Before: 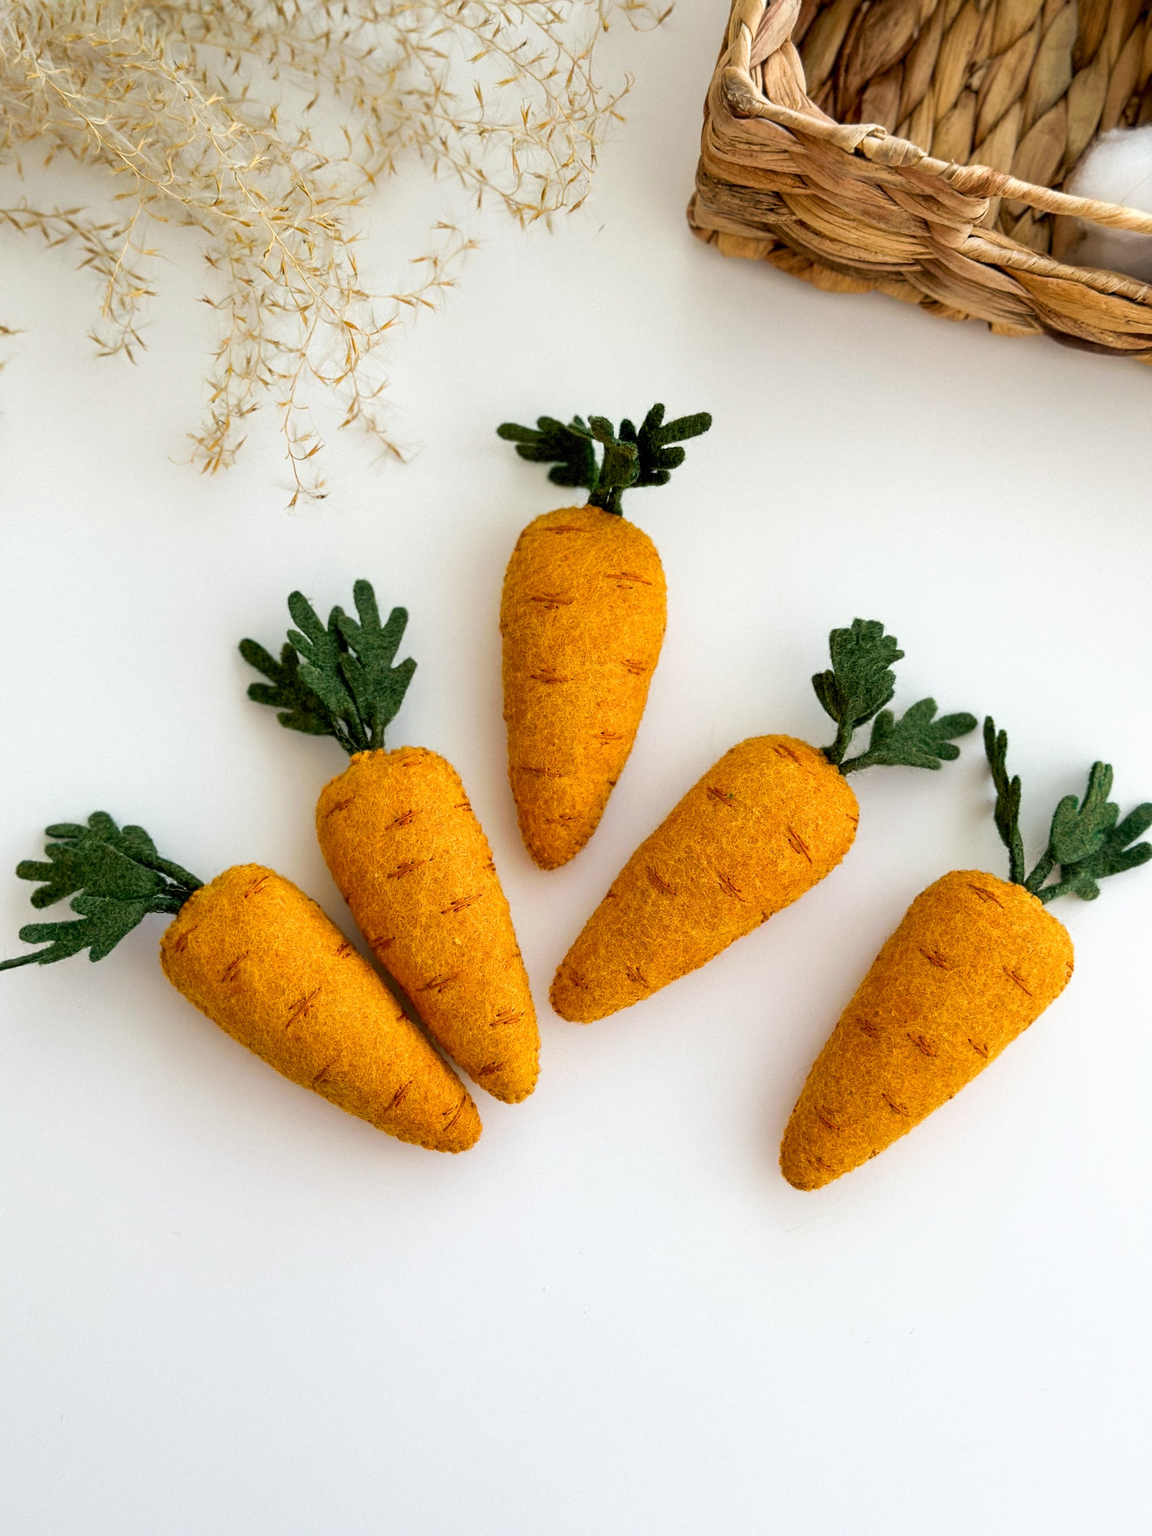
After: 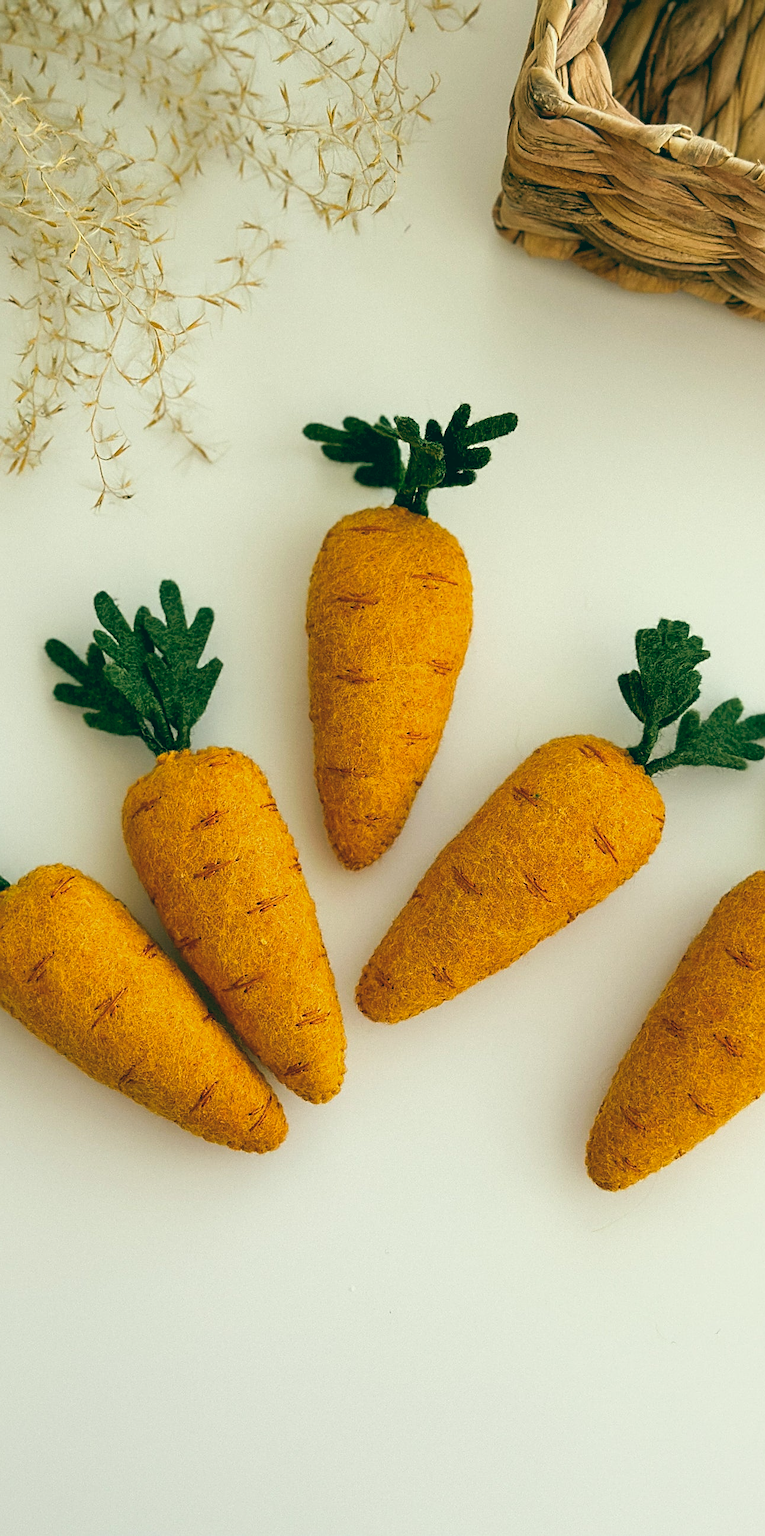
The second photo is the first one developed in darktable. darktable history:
crop: left 16.899%, right 16.556%
sharpen: on, module defaults
color balance: lift [1.005, 0.99, 1.007, 1.01], gamma [1, 1.034, 1.032, 0.966], gain [0.873, 1.055, 1.067, 0.933]
